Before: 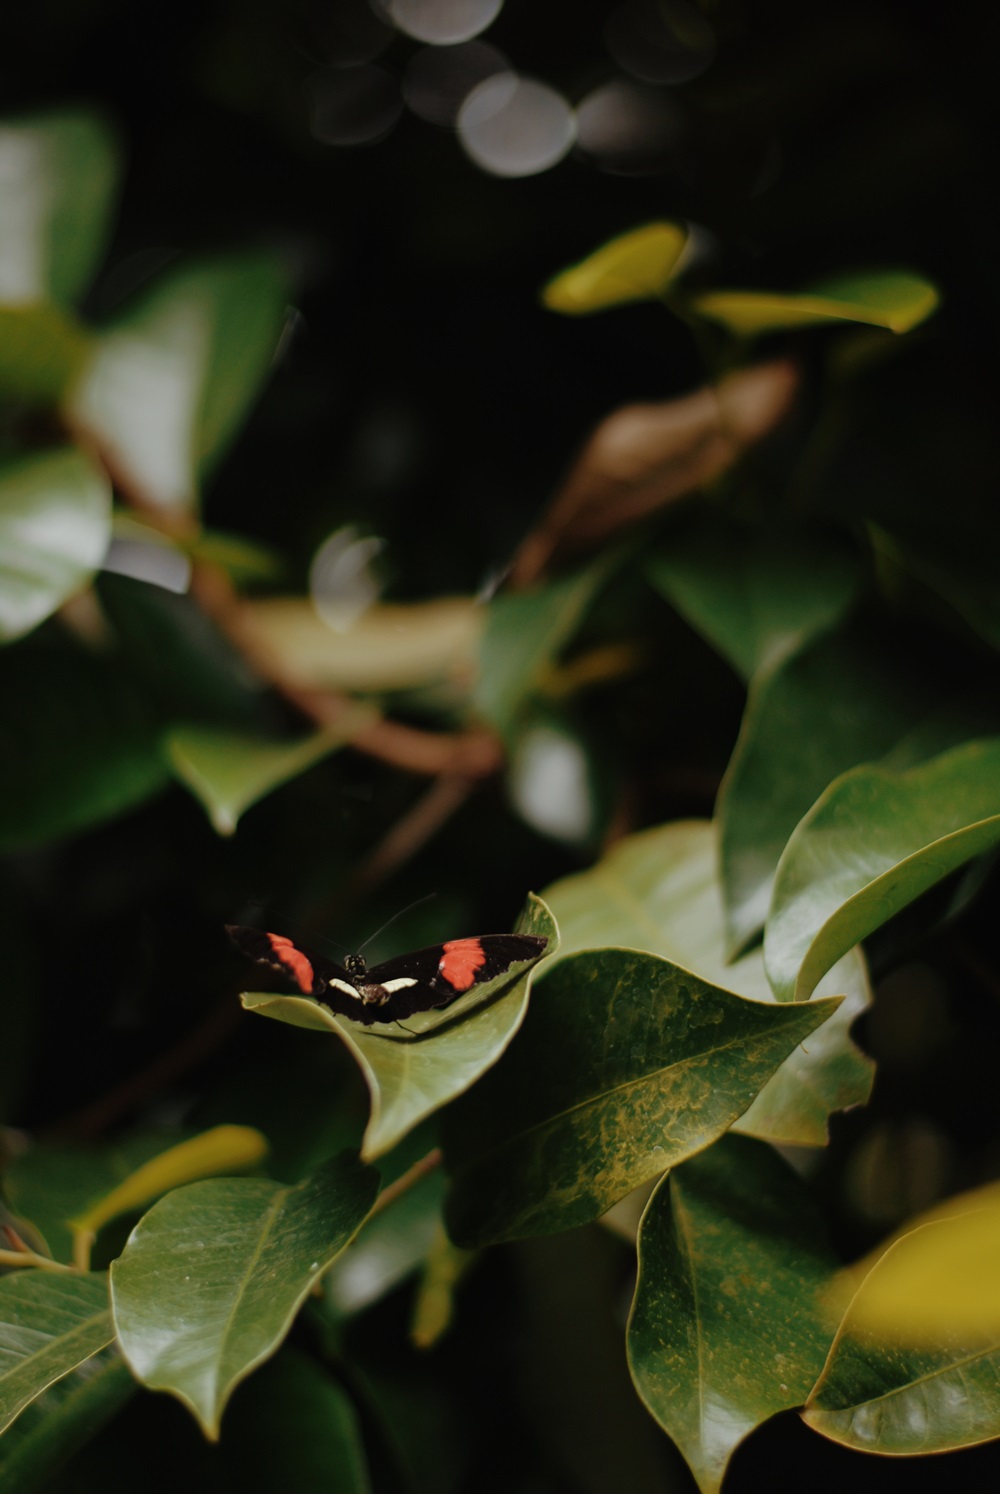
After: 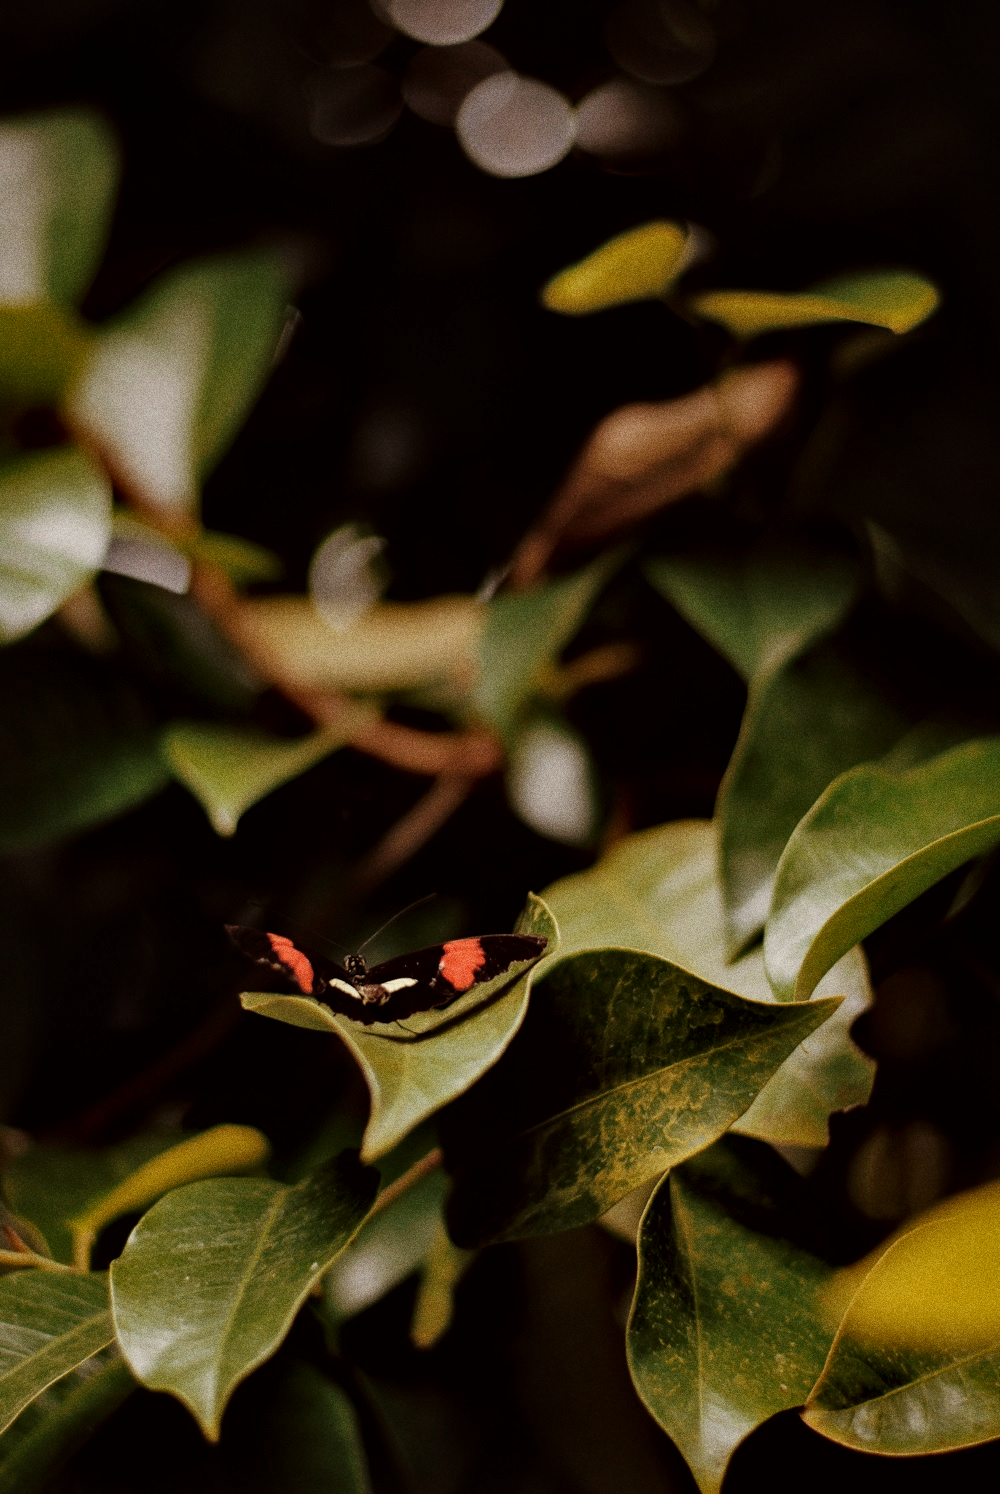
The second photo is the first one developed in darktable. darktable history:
grain: coarseness 0.09 ISO, strength 40%
local contrast: mode bilateral grid, contrast 25, coarseness 60, detail 151%, midtone range 0.2
rgb levels: mode RGB, independent channels, levels [[0, 0.5, 1], [0, 0.521, 1], [0, 0.536, 1]]
